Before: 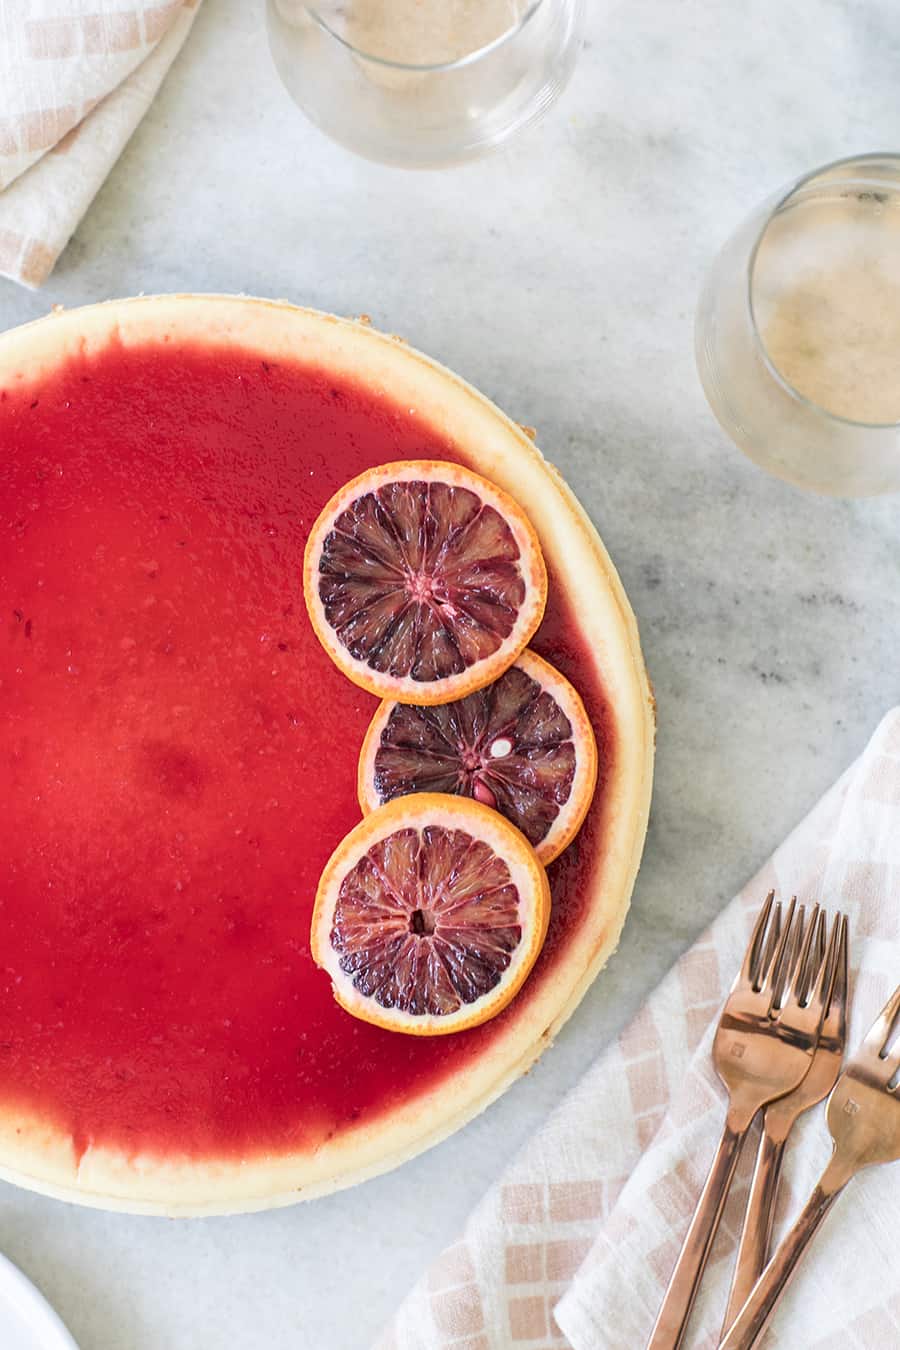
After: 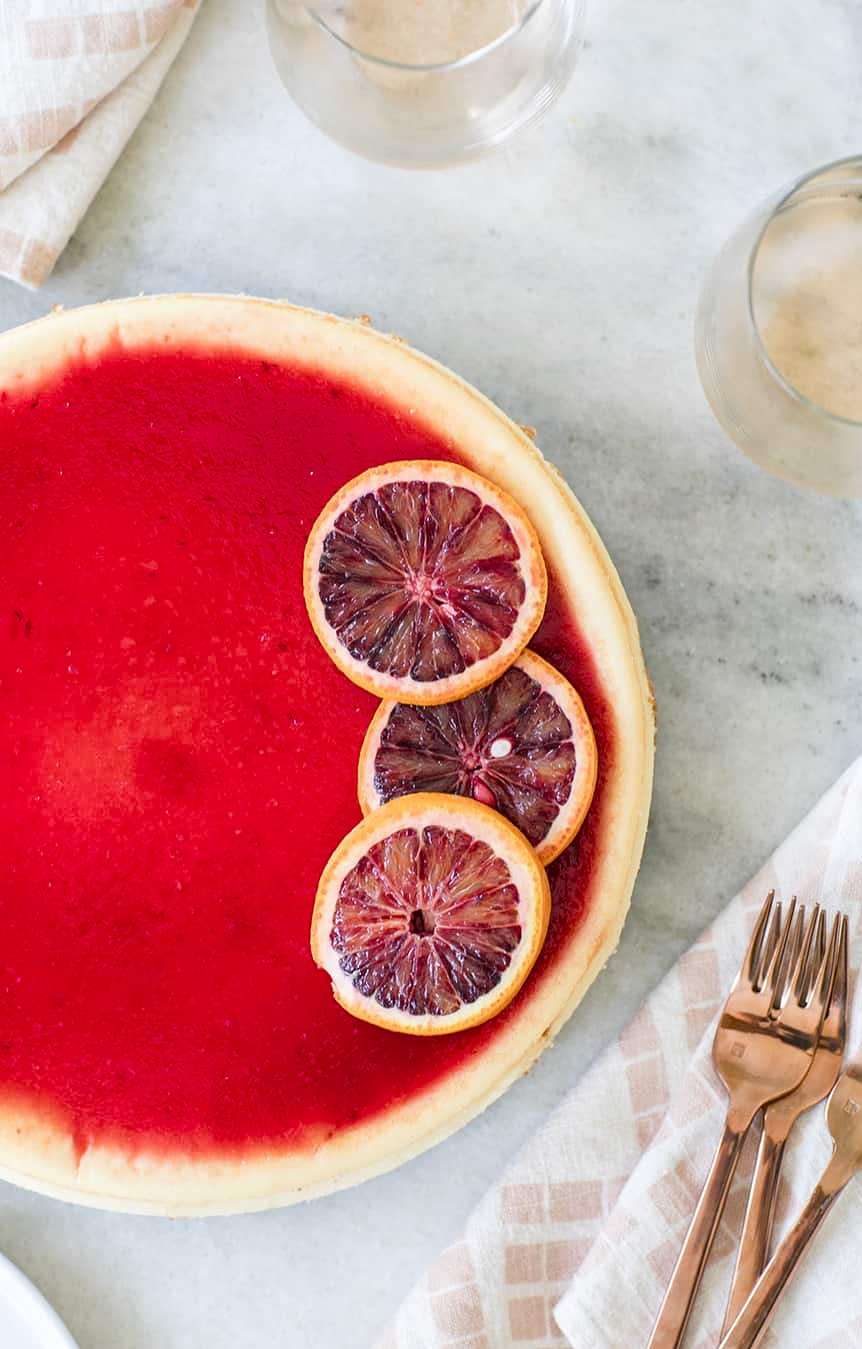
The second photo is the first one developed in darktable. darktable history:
crop: right 4.126%, bottom 0.031%
color balance rgb: perceptual saturation grading › global saturation 20%, perceptual saturation grading › highlights -25%, perceptual saturation grading › shadows 25%
